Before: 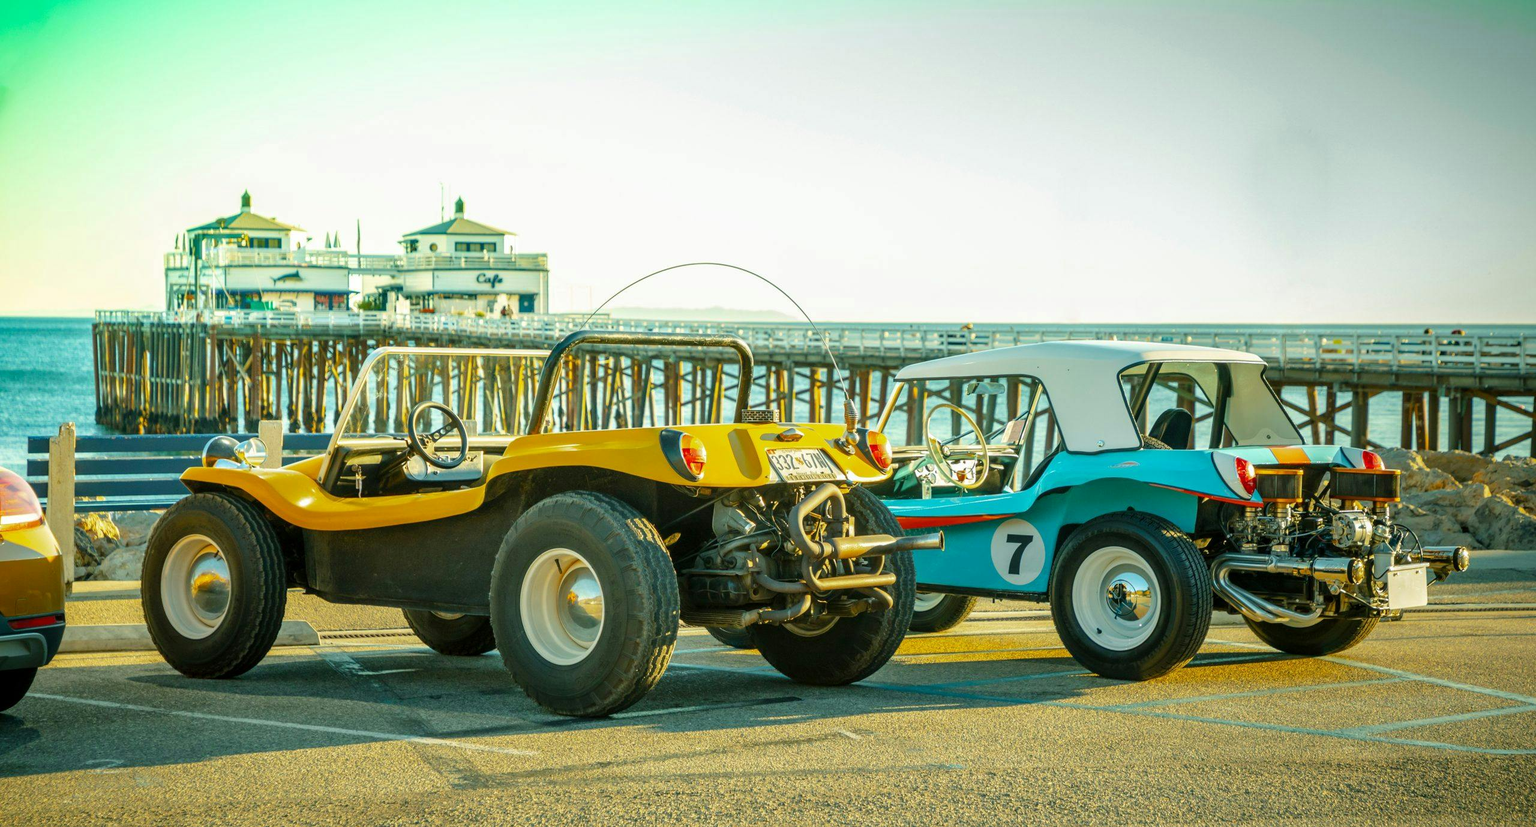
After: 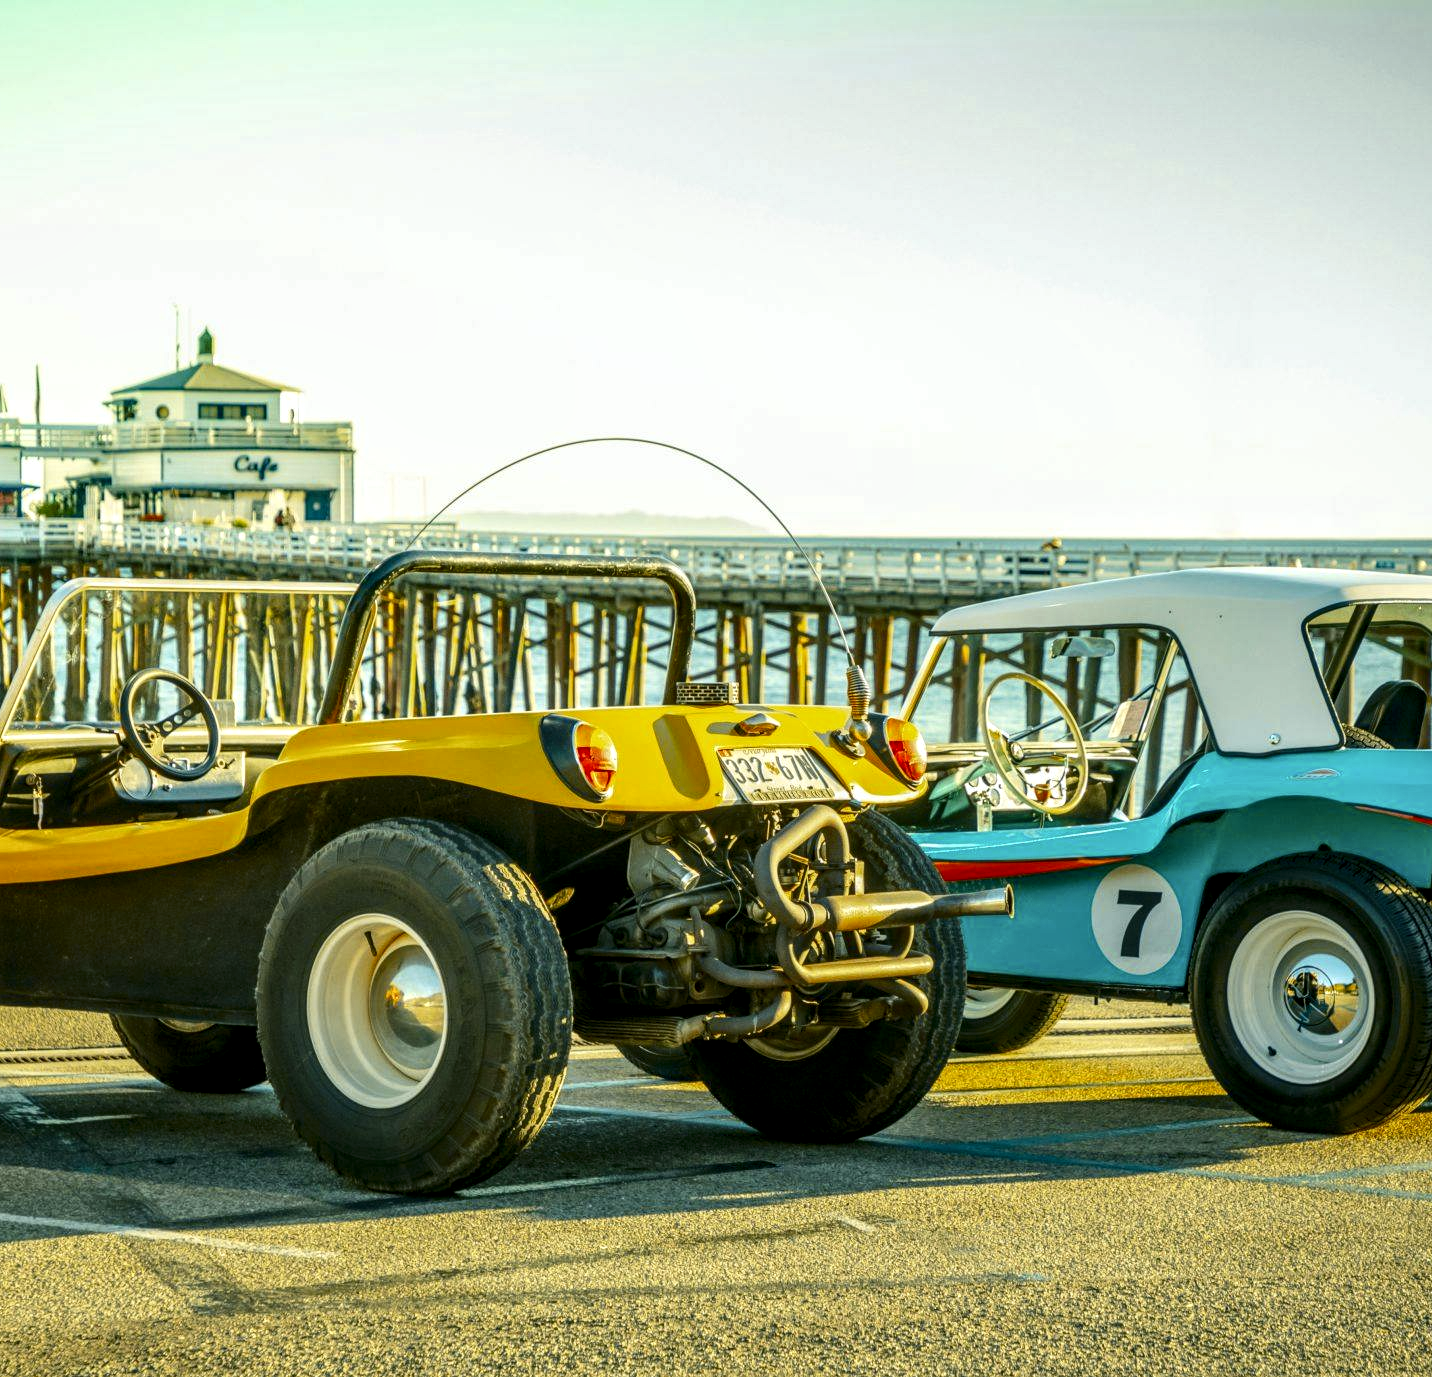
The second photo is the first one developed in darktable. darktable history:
color correction: highlights b* -0.001
tone curve: curves: ch0 [(0, 0) (0.227, 0.17) (0.766, 0.774) (1, 1)]; ch1 [(0, 0) (0.114, 0.127) (0.437, 0.452) (0.498, 0.495) (0.579, 0.576) (1, 1)]; ch2 [(0, 0) (0.233, 0.259) (0.493, 0.492) (0.568, 0.579) (1, 1)], color space Lab, independent channels, preserve colors none
local contrast: detail 139%
crop: left 21.895%, right 22.15%, bottom 0.012%
